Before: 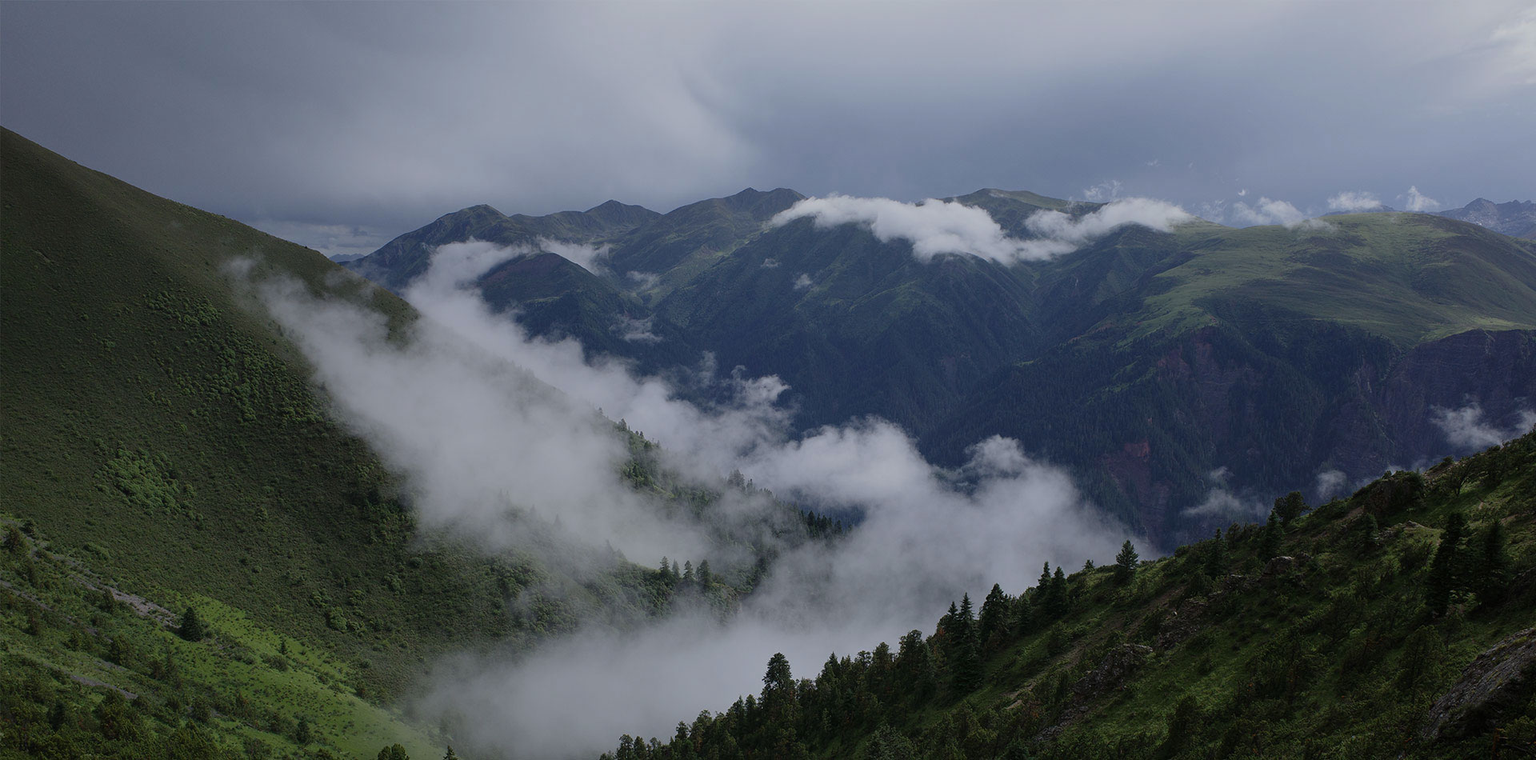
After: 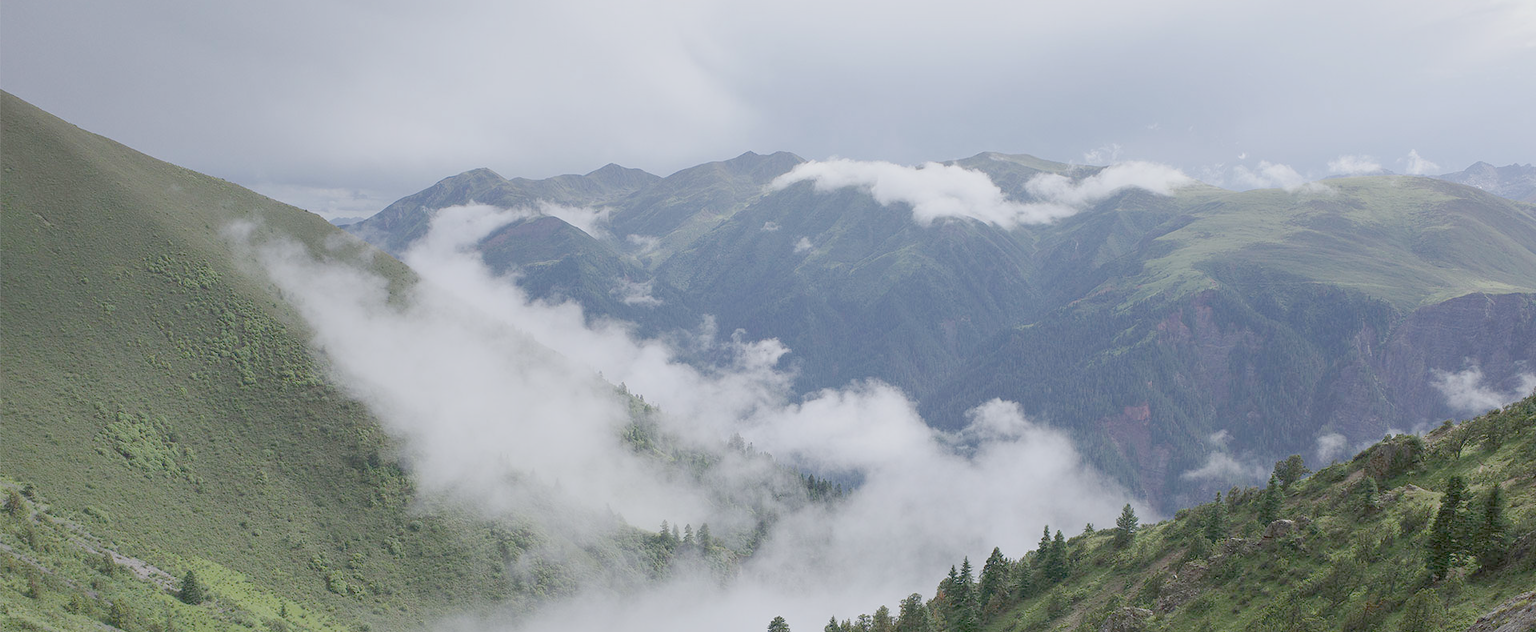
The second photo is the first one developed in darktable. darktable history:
crop: top 4.911%, bottom 11.857%
